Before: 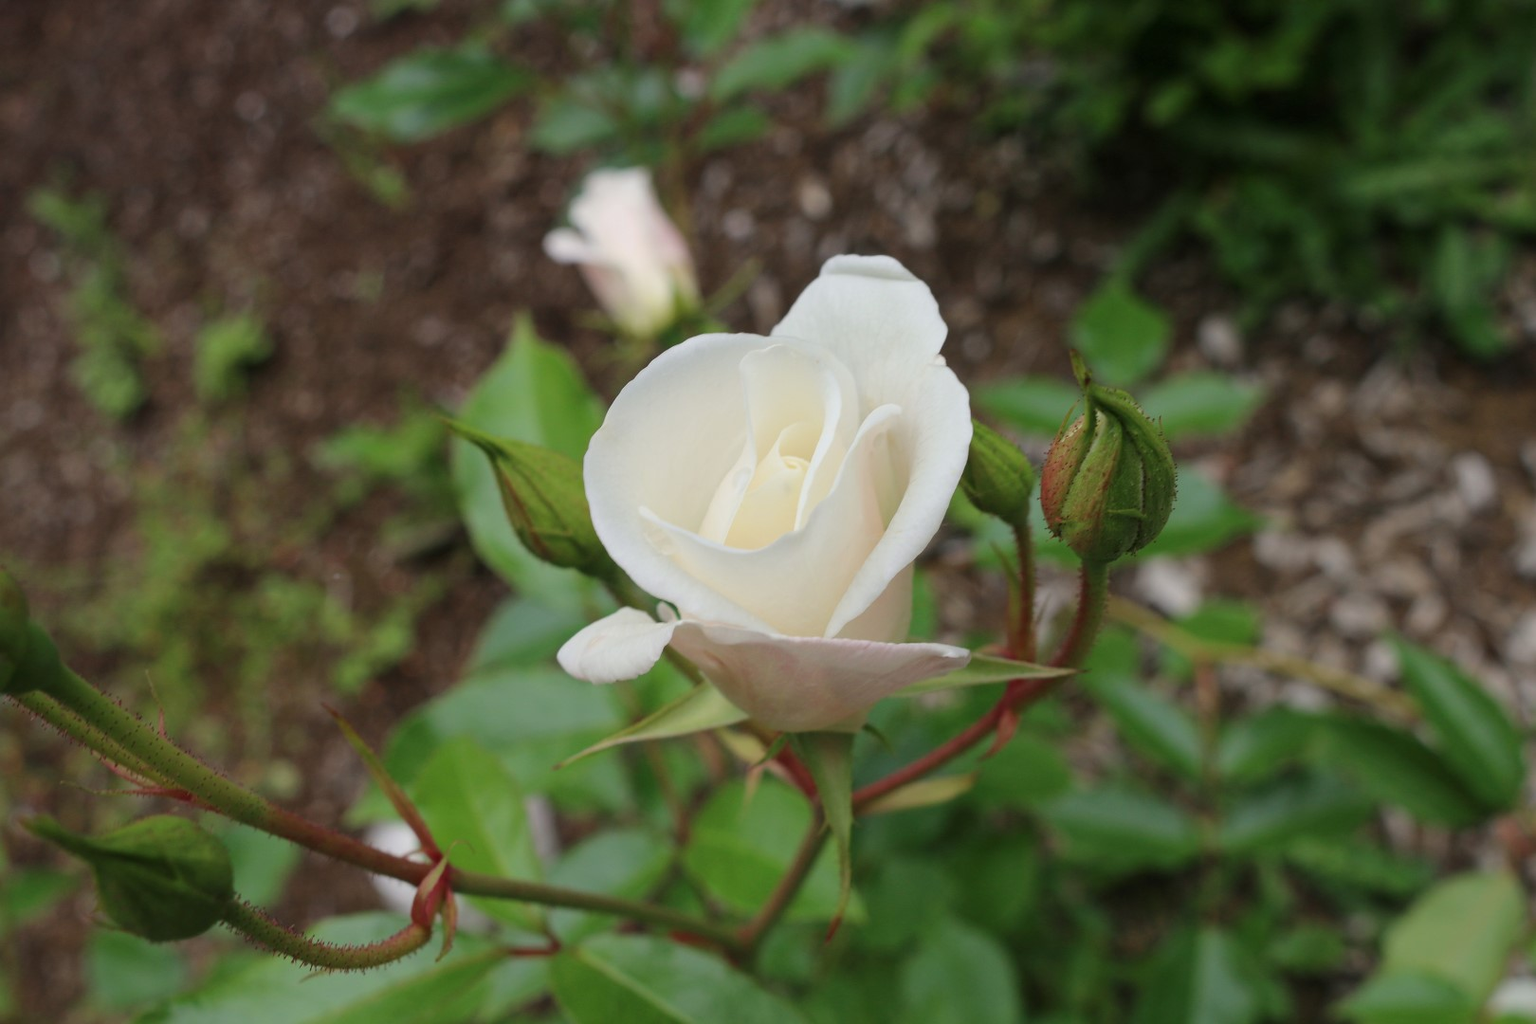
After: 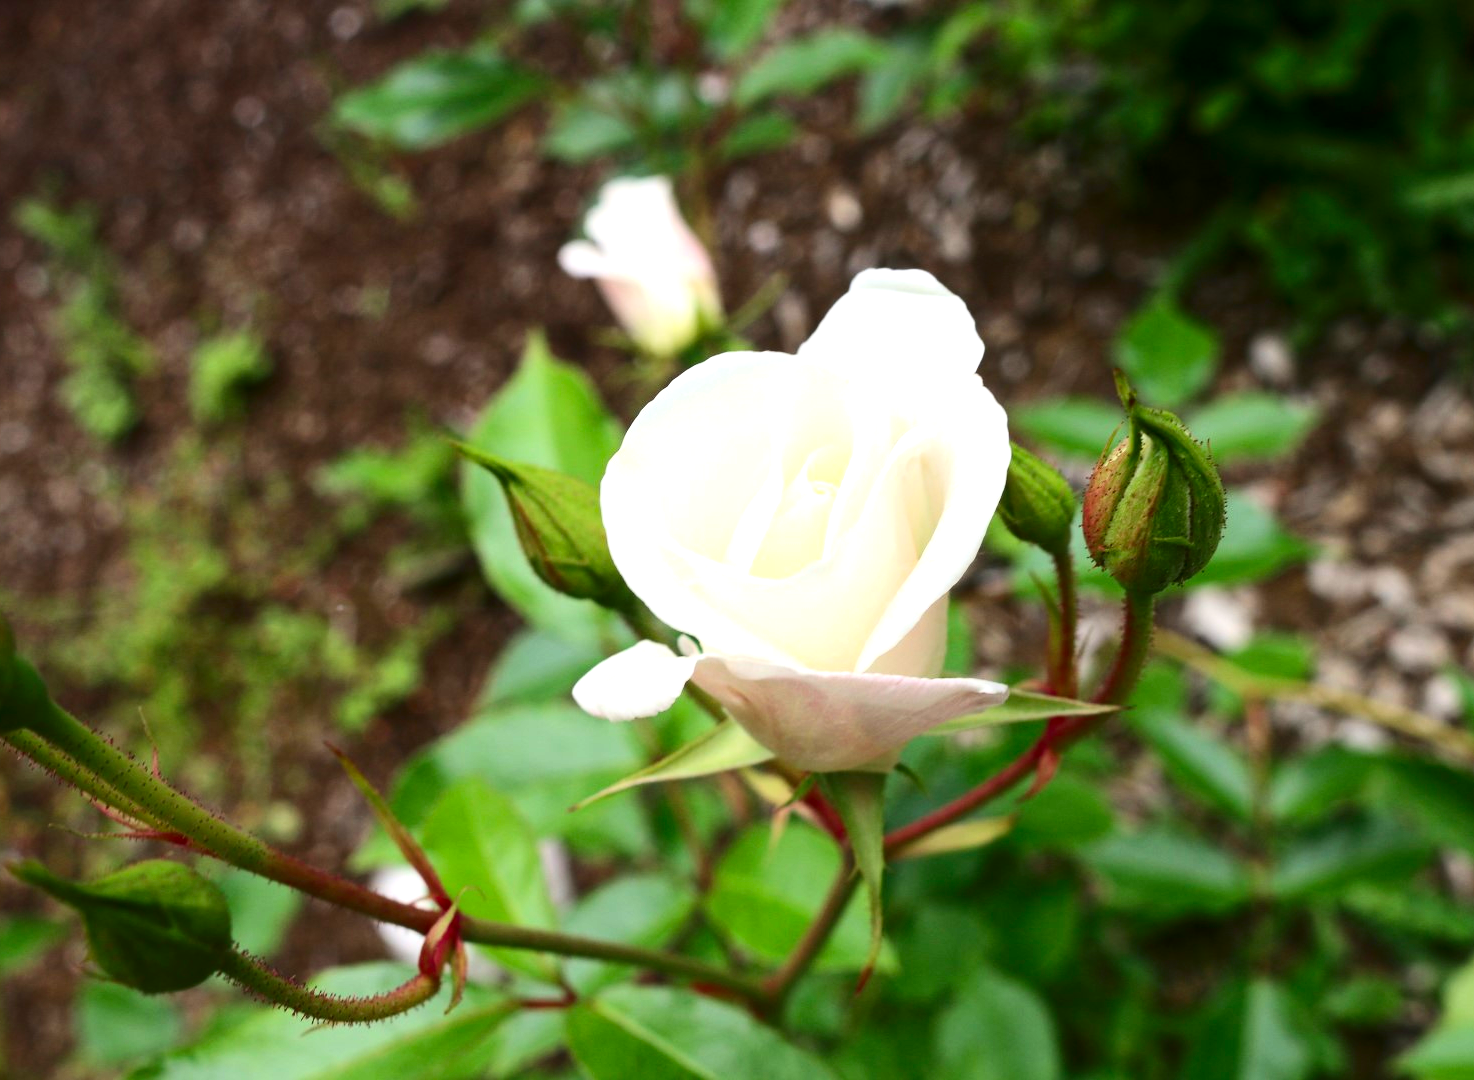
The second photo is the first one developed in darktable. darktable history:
exposure: black level correction 0, exposure 1 EV, compensate exposure bias true, compensate highlight preservation false
crop and rotate: left 0.986%, right 7.971%
contrast brightness saturation: contrast 0.208, brightness -0.109, saturation 0.209
